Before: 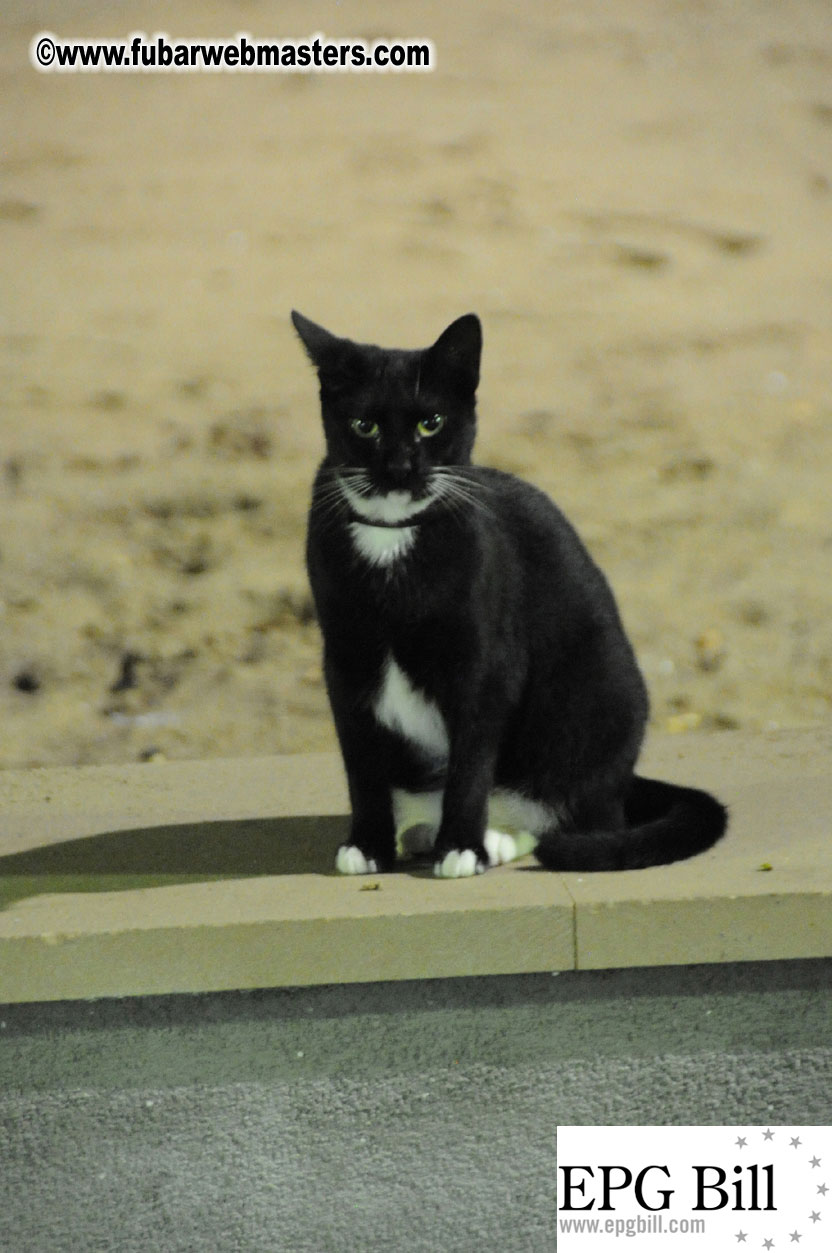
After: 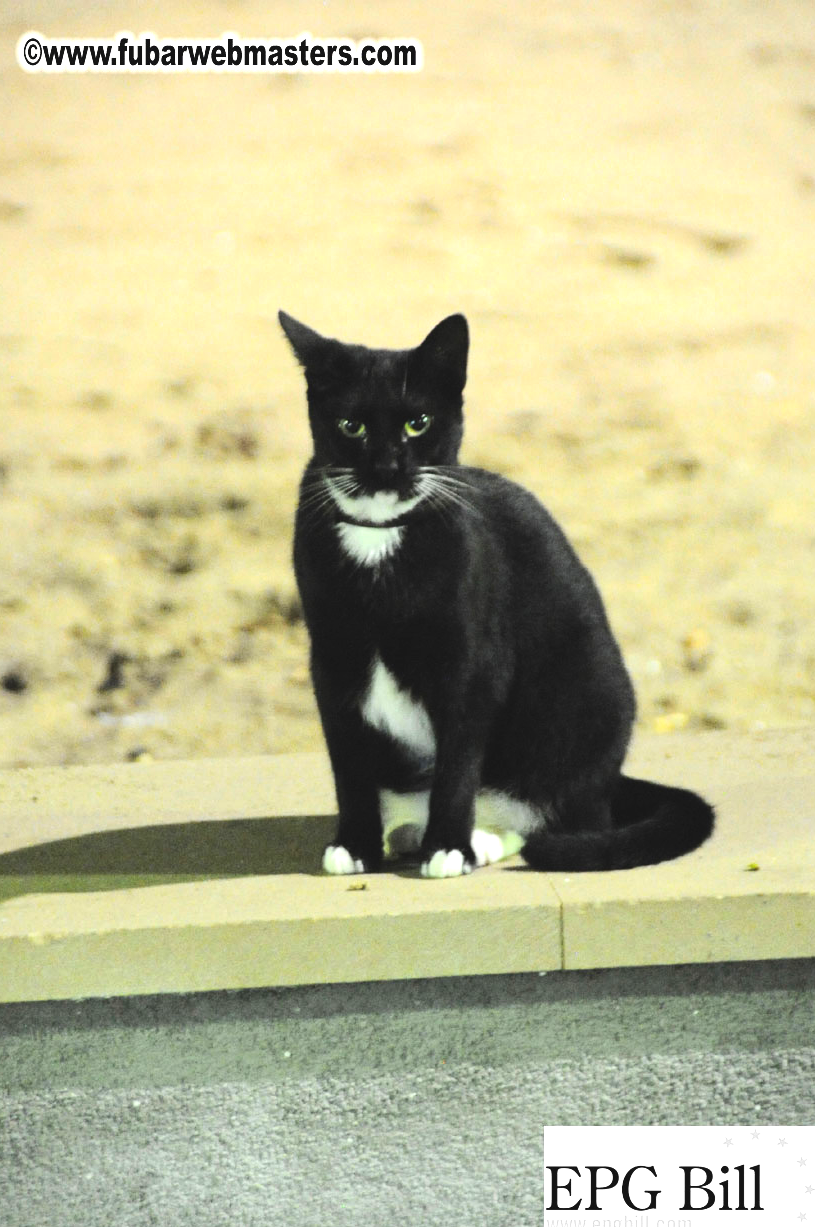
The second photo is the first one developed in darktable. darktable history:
exposure: black level correction -0.005, exposure 1.002 EV, compensate exposure bias true, compensate highlight preservation false
crop: left 1.667%, right 0.269%, bottom 2.05%
contrast brightness saturation: contrast 0.147, brightness -0.01, saturation 0.099
